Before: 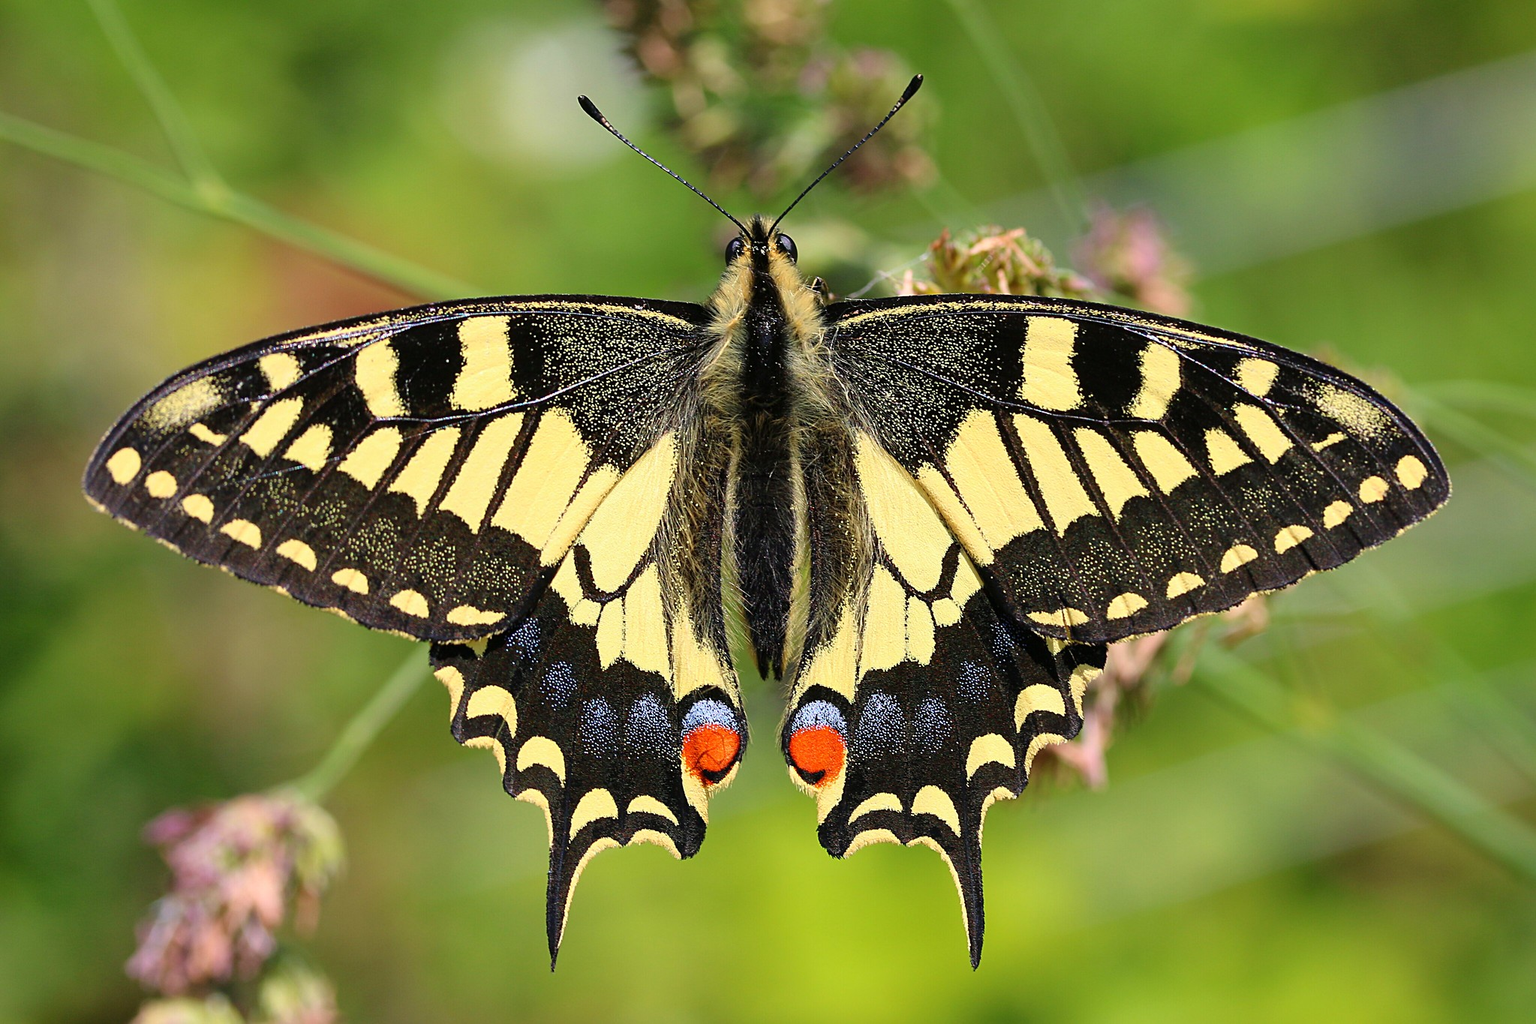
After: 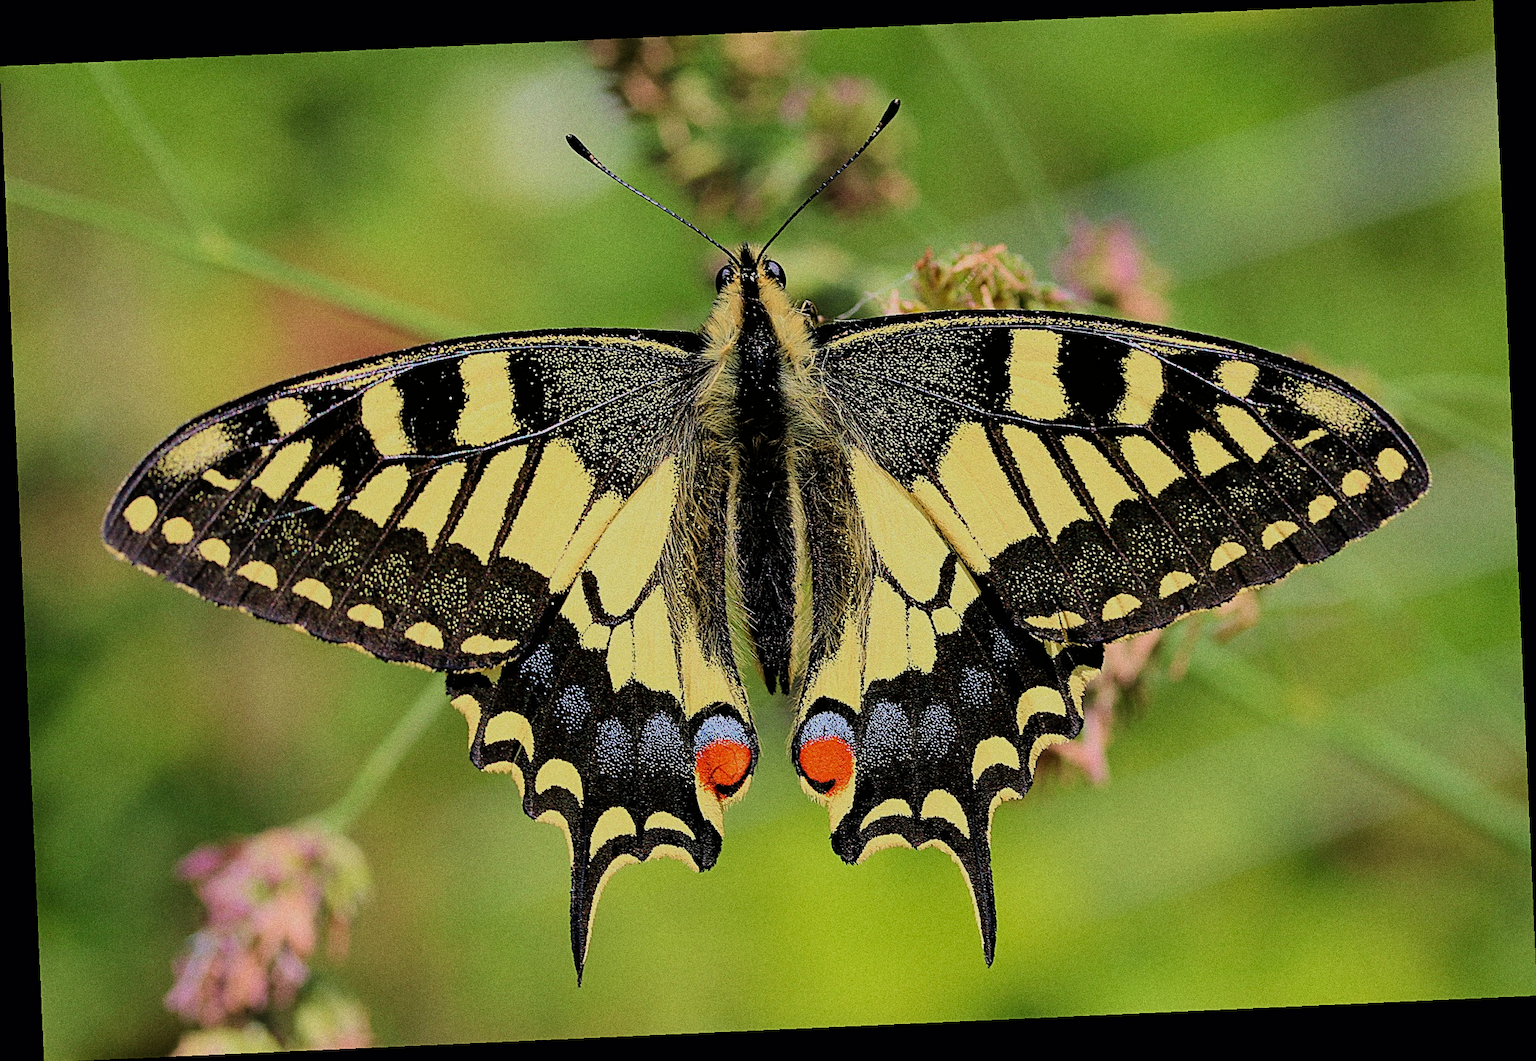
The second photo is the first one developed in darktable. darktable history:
rotate and perspective: rotation -2.56°, automatic cropping off
filmic rgb: black relative exposure -6.15 EV, white relative exposure 6.96 EV, hardness 2.23, color science v6 (2022)
grain: coarseness 0.09 ISO, strength 40%
sharpen: on, module defaults
velvia: on, module defaults
